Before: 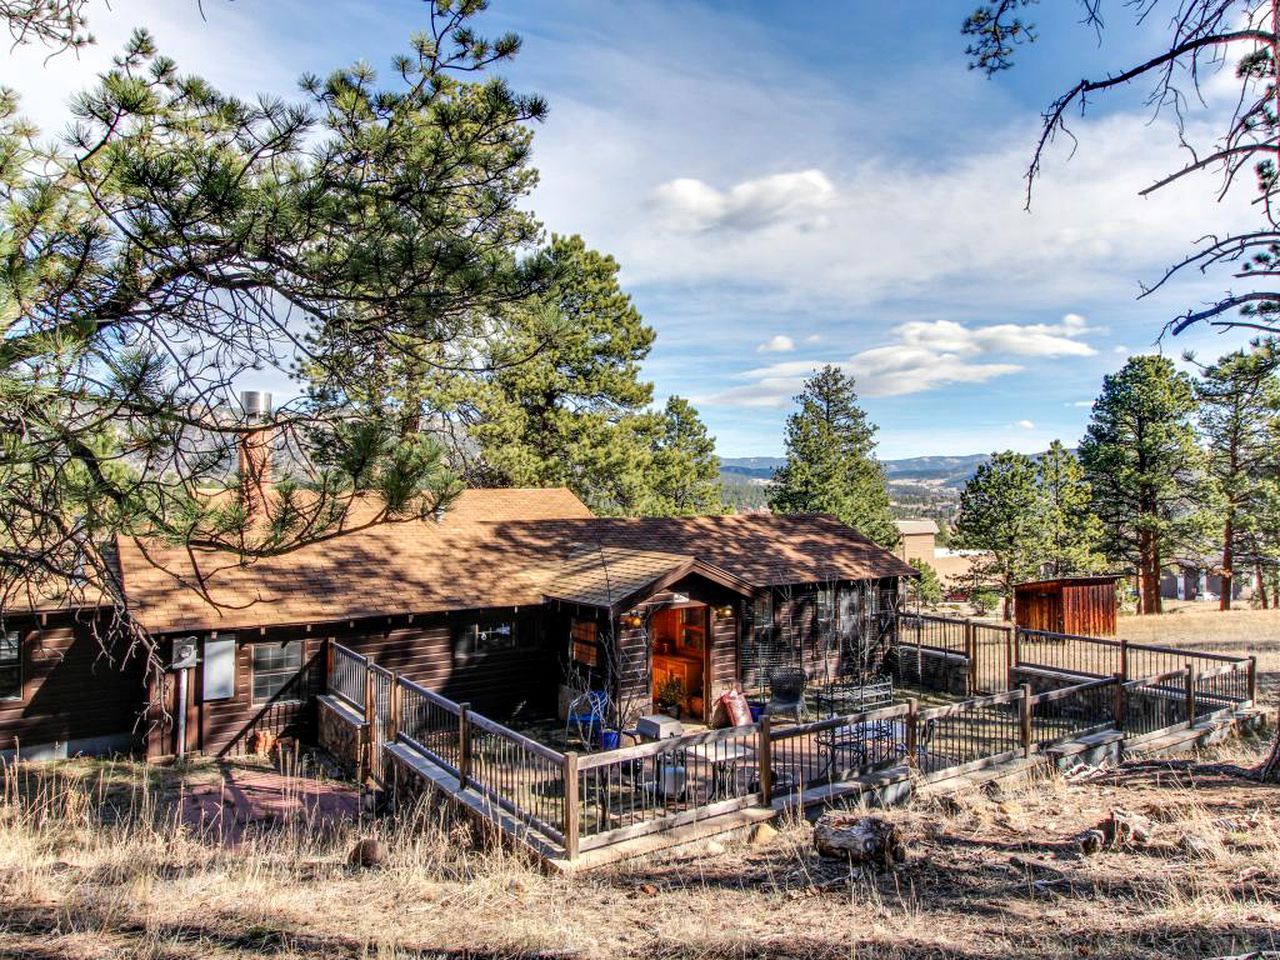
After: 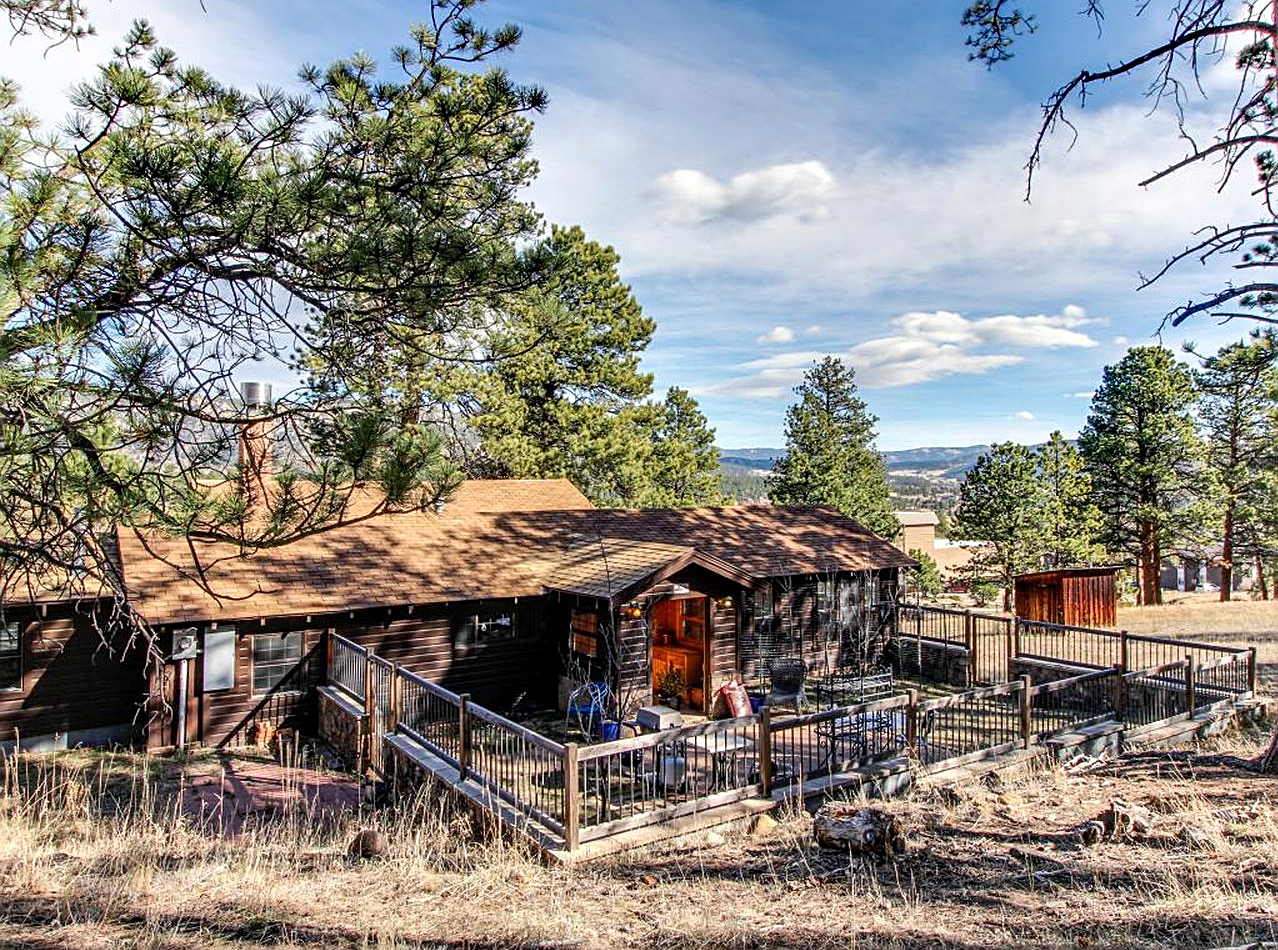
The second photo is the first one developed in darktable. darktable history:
crop: top 0.996%, right 0.084%
sharpen: on, module defaults
